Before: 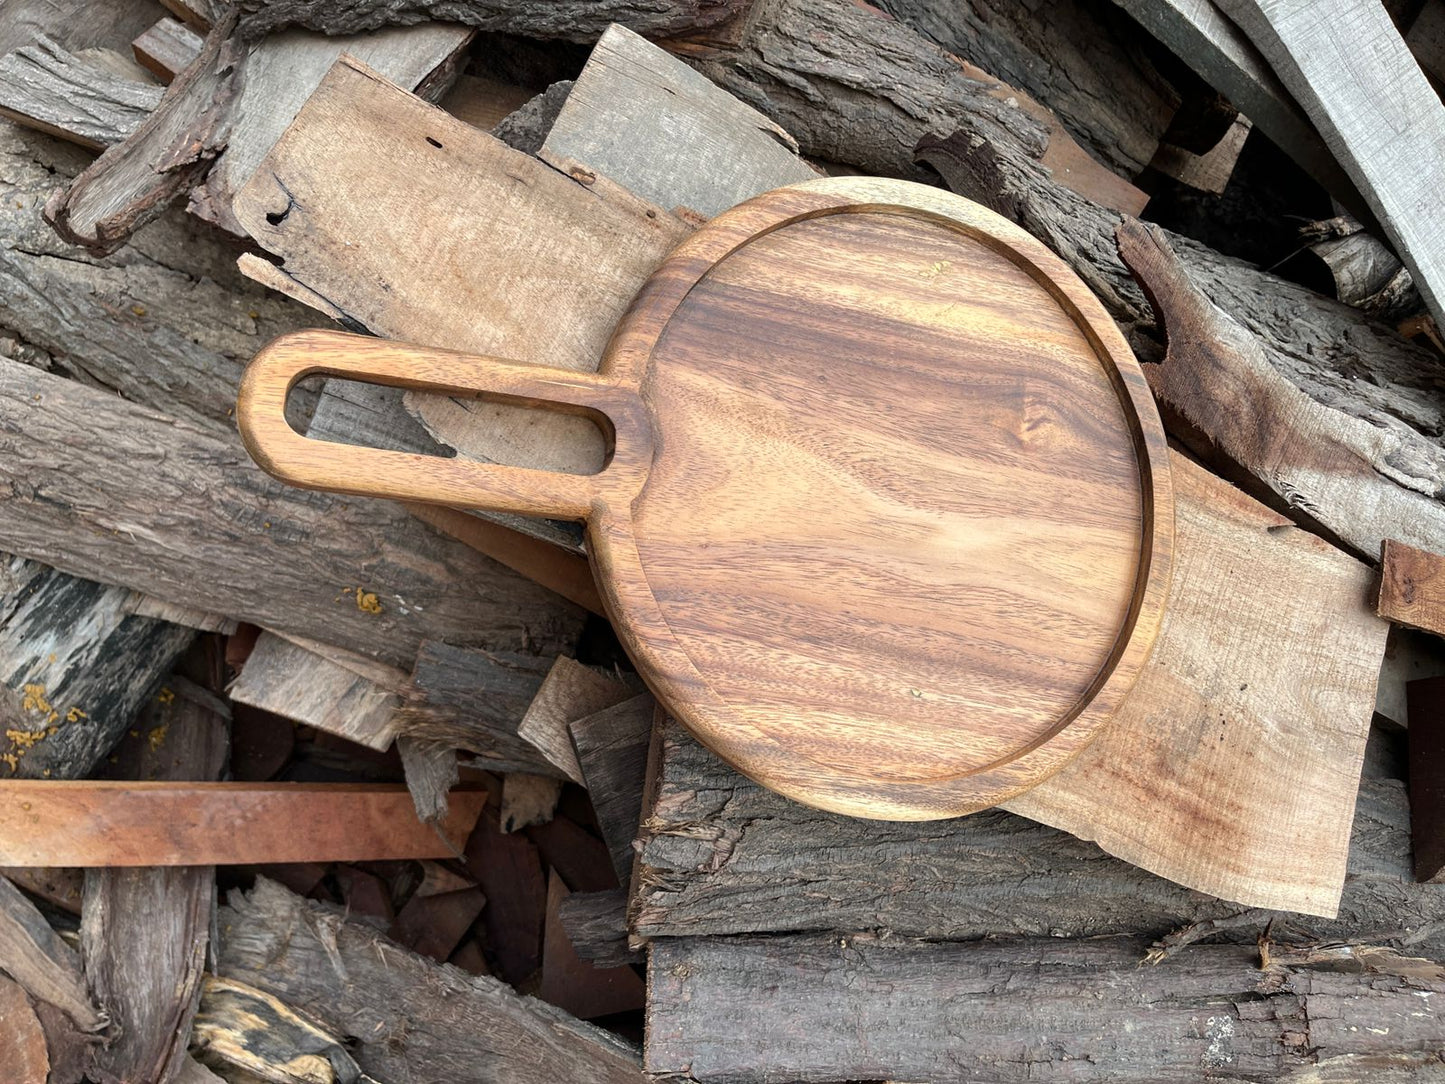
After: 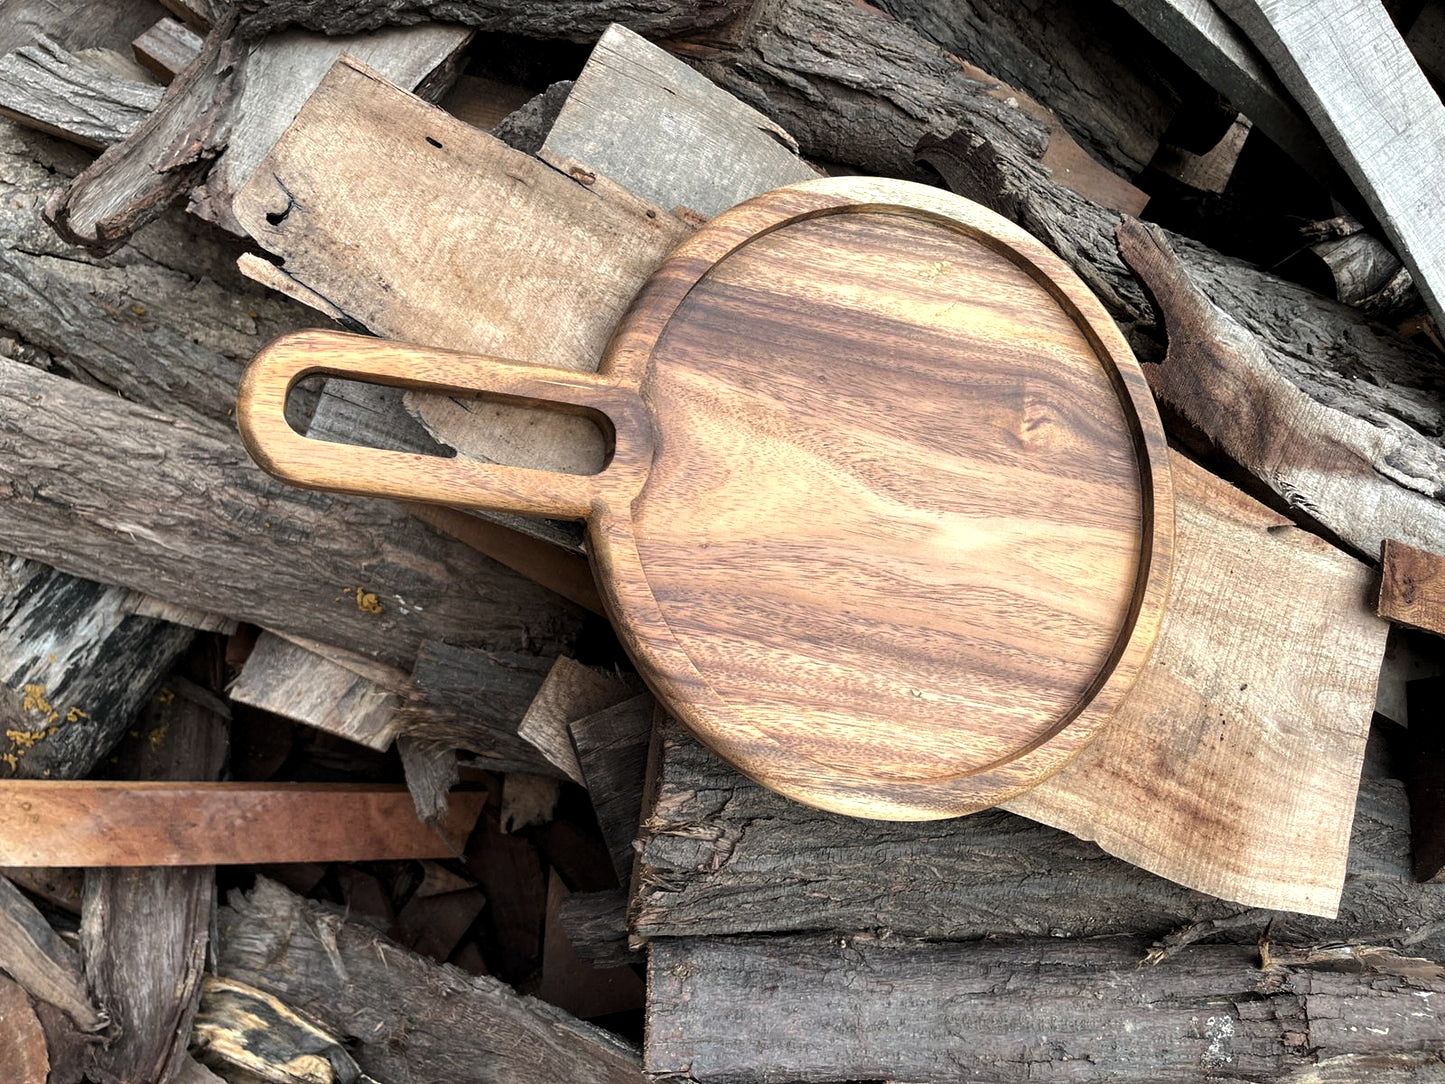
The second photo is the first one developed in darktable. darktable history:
exposure: exposure 0.2 EV, compensate highlight preservation false
levels: levels [0.029, 0.545, 0.971]
